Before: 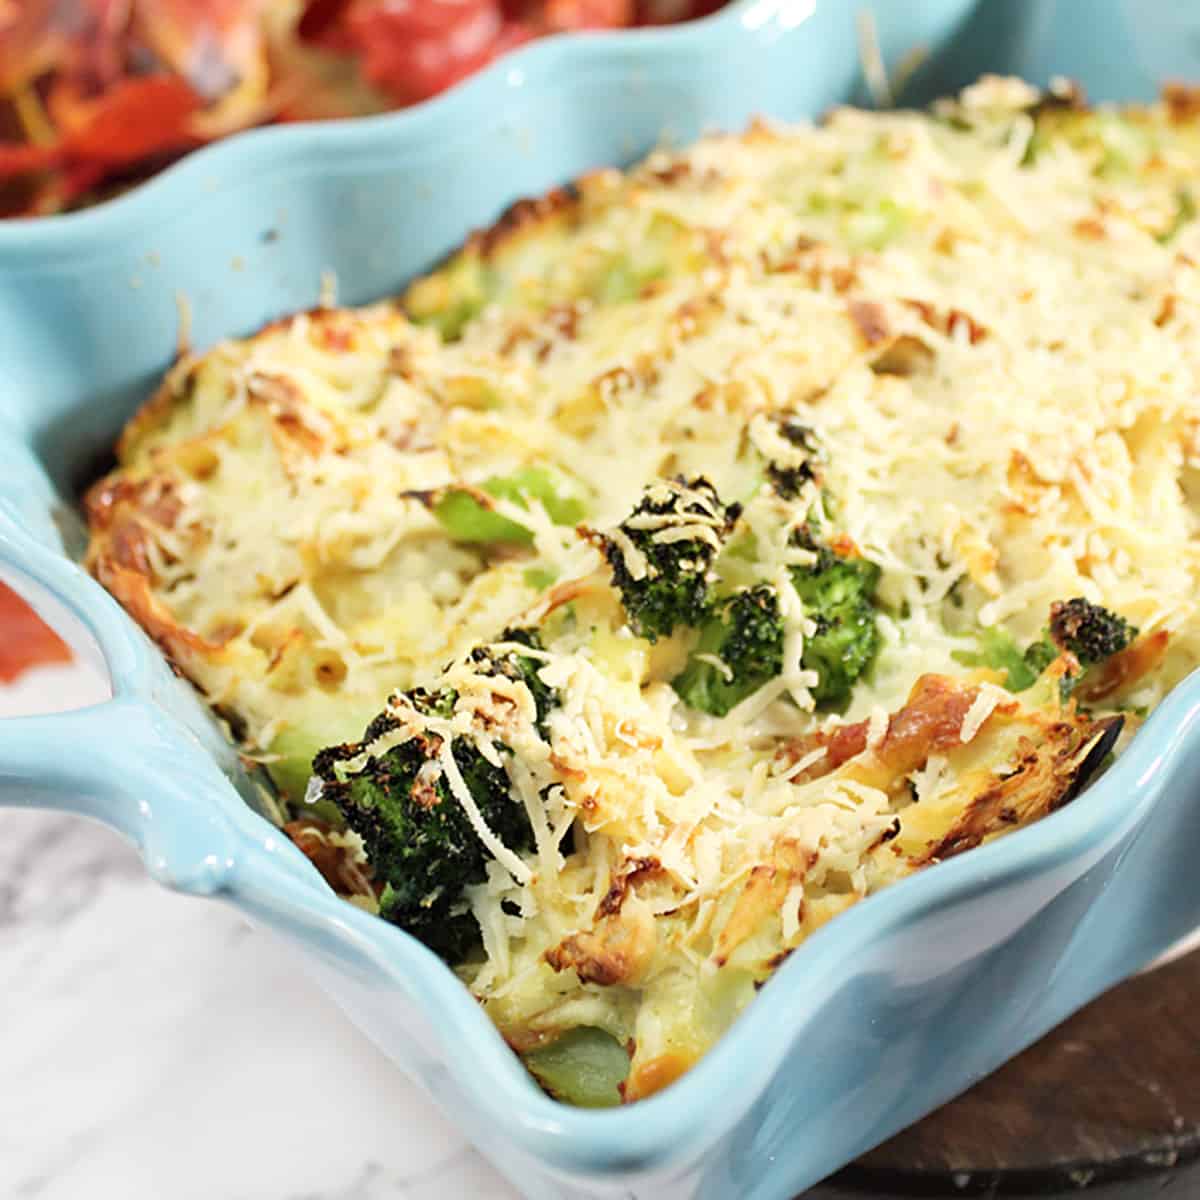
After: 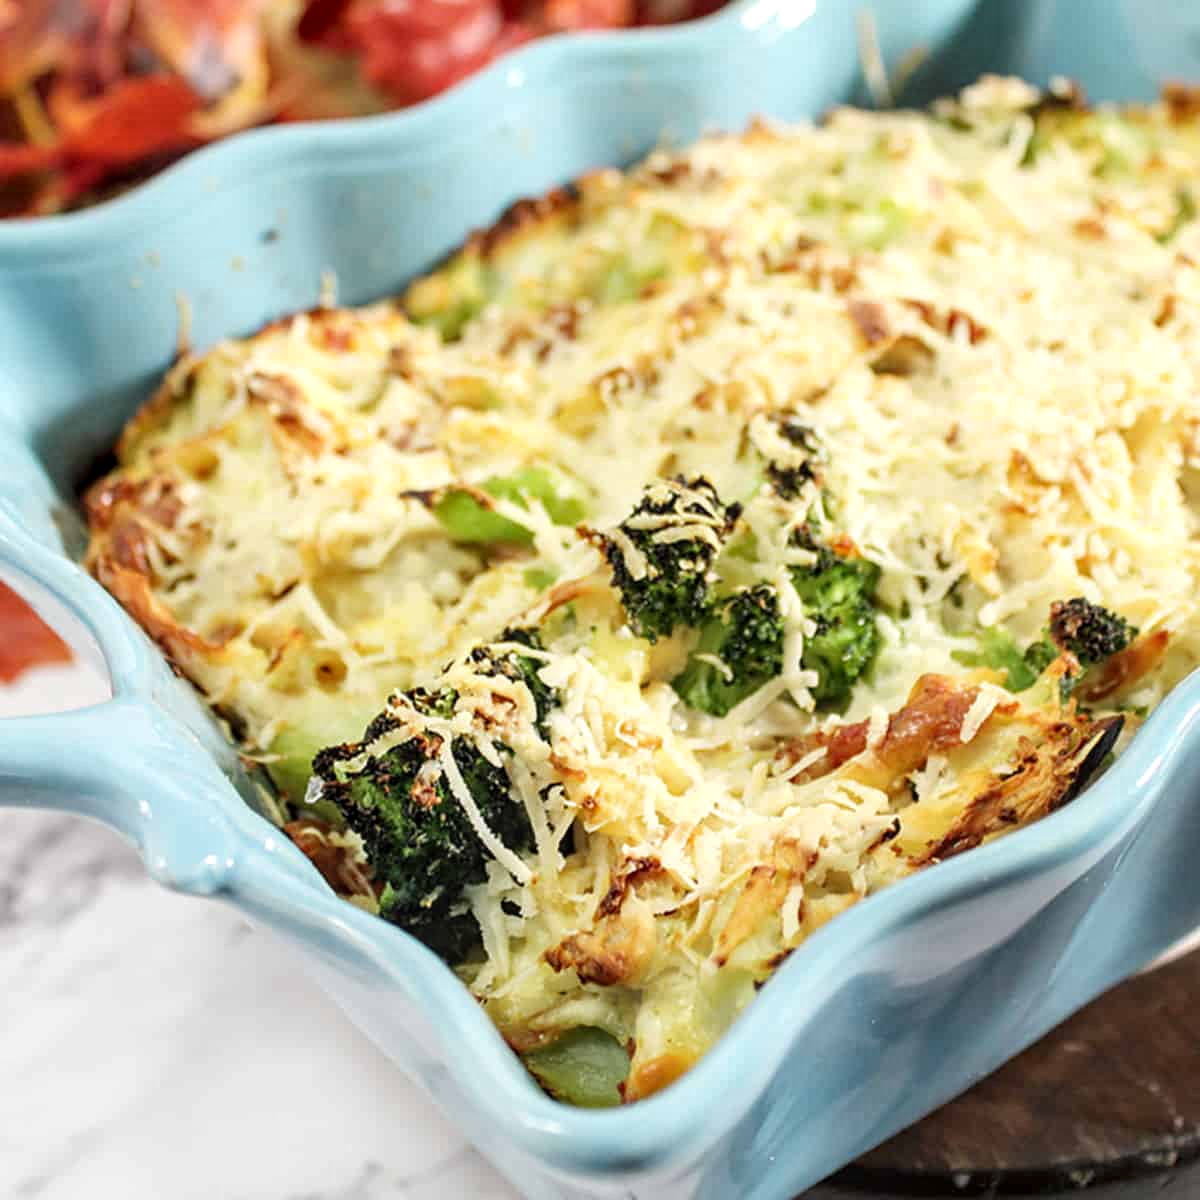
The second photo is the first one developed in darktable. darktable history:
local contrast: detail 130%
white balance: emerald 1
